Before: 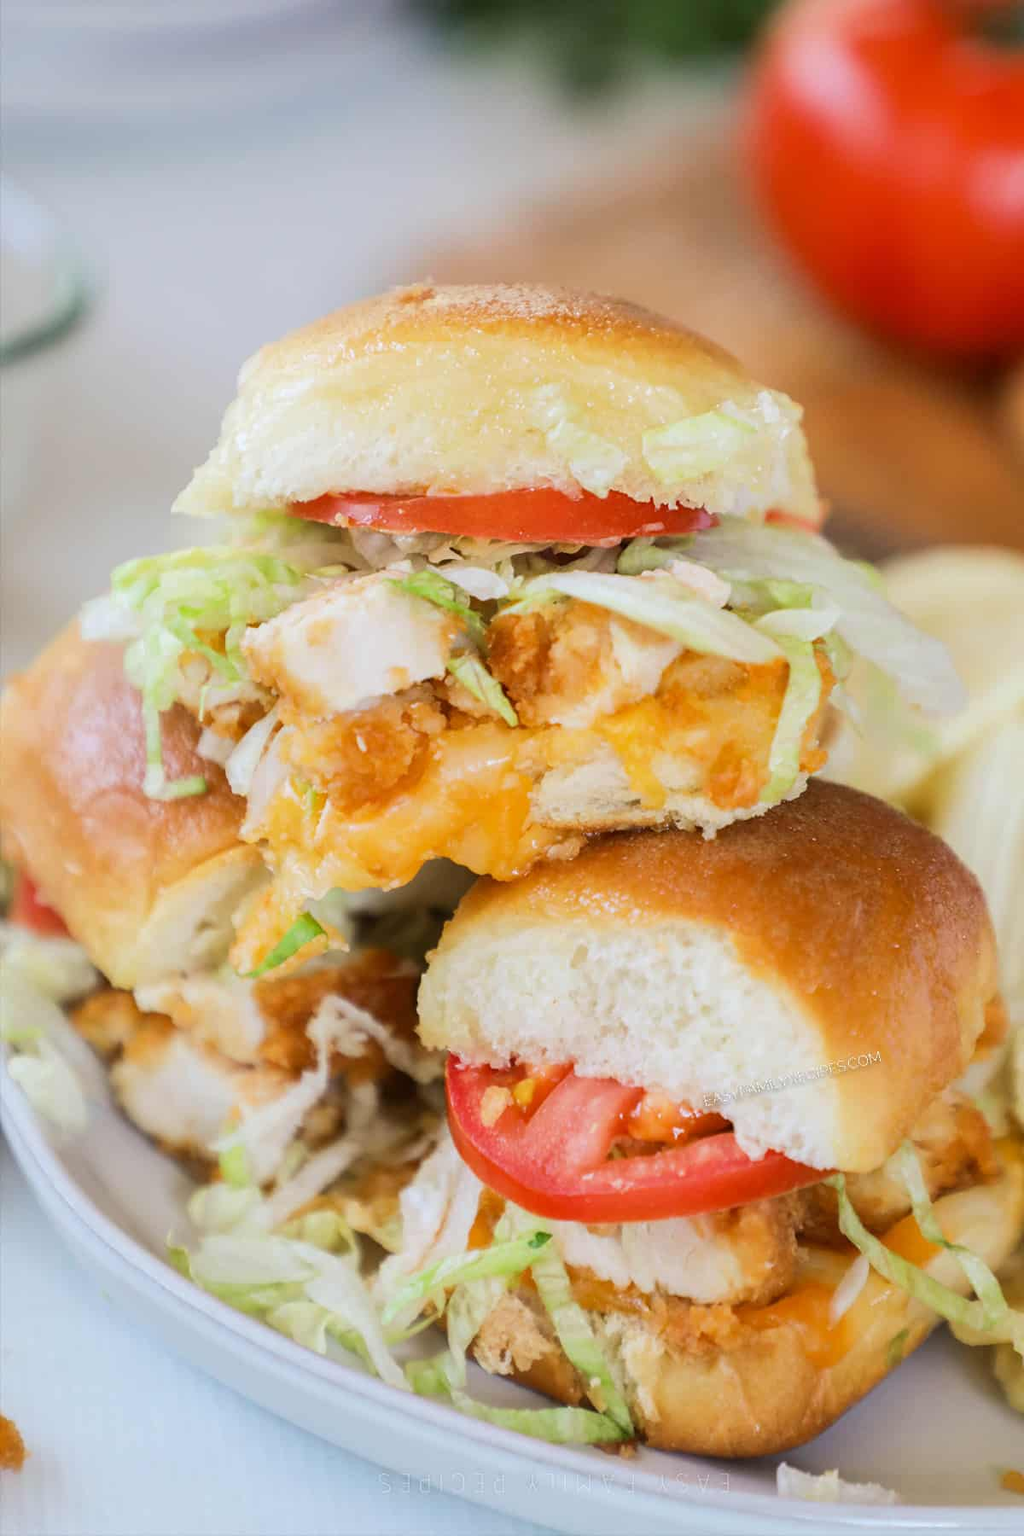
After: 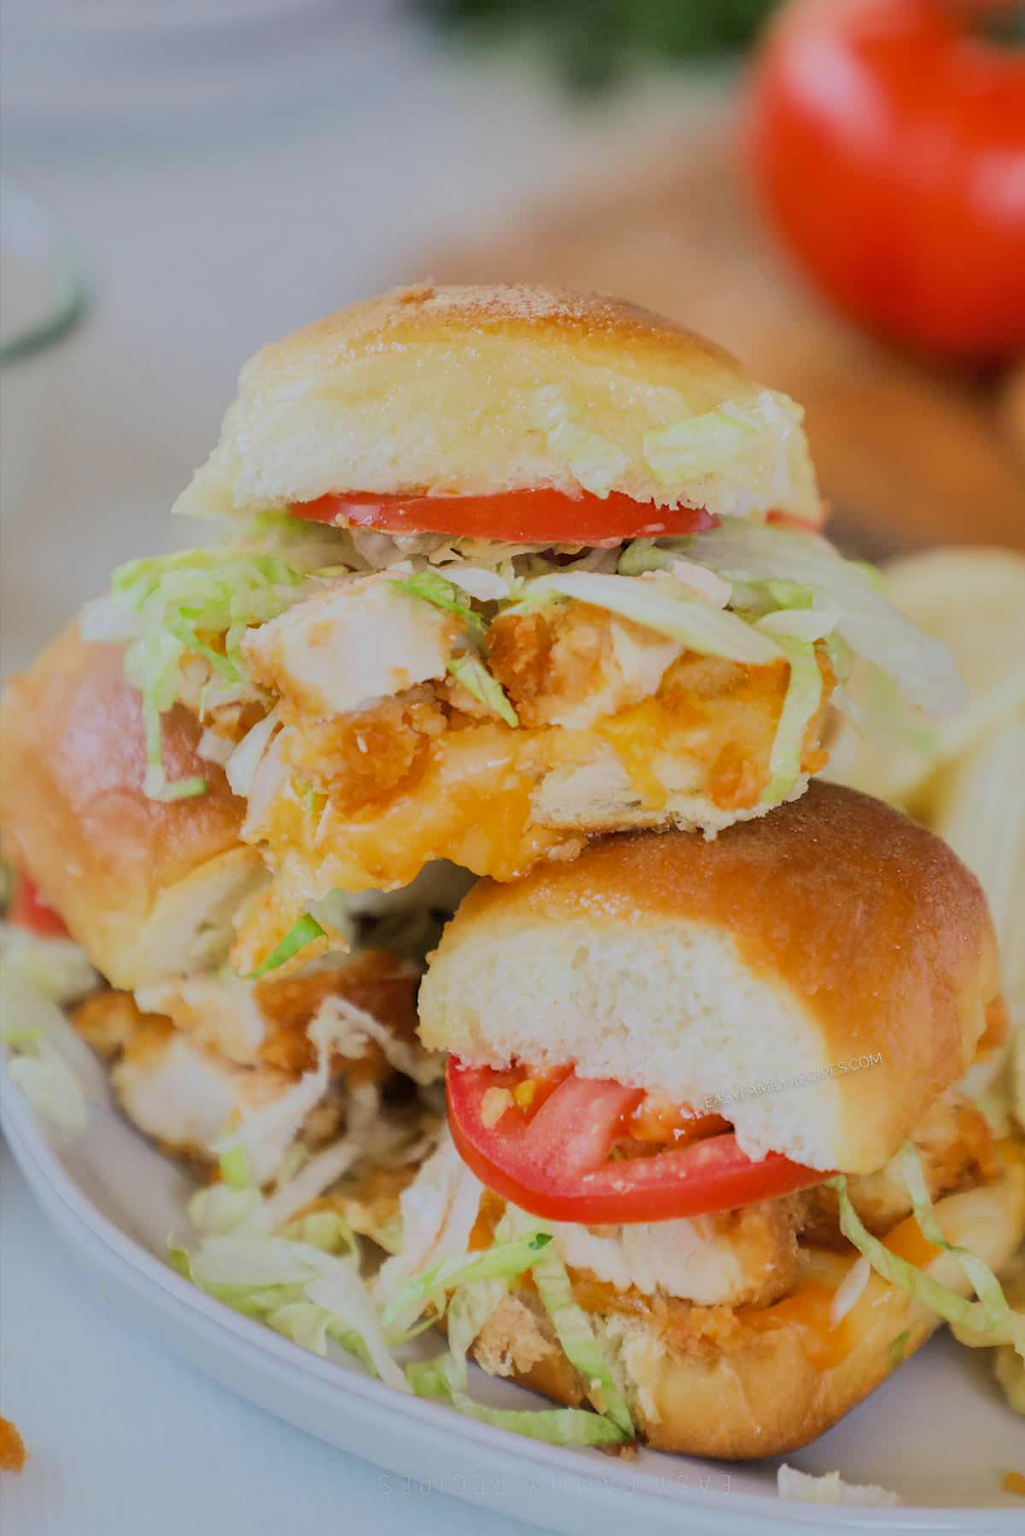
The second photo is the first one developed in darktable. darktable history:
shadows and highlights: on, module defaults
filmic rgb: black relative exposure -7.65 EV, white relative exposure 4.56 EV, hardness 3.61, color science v6 (2022)
crop: bottom 0.058%
